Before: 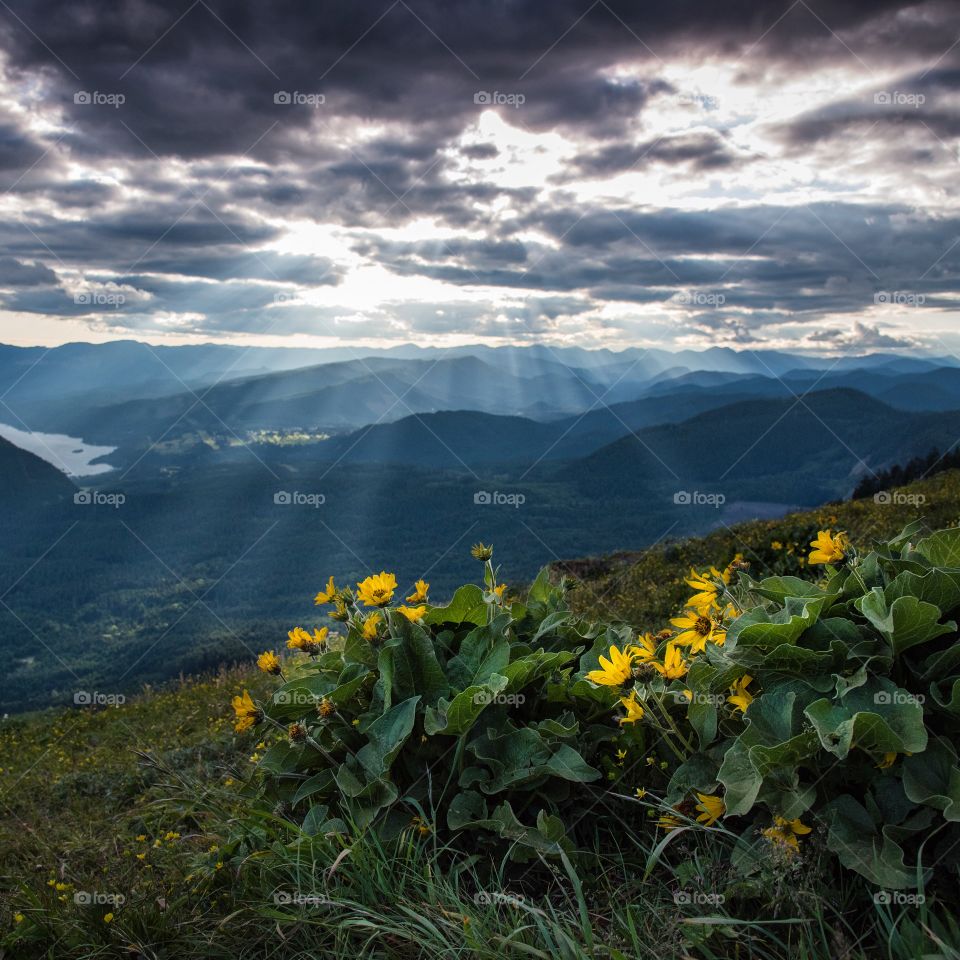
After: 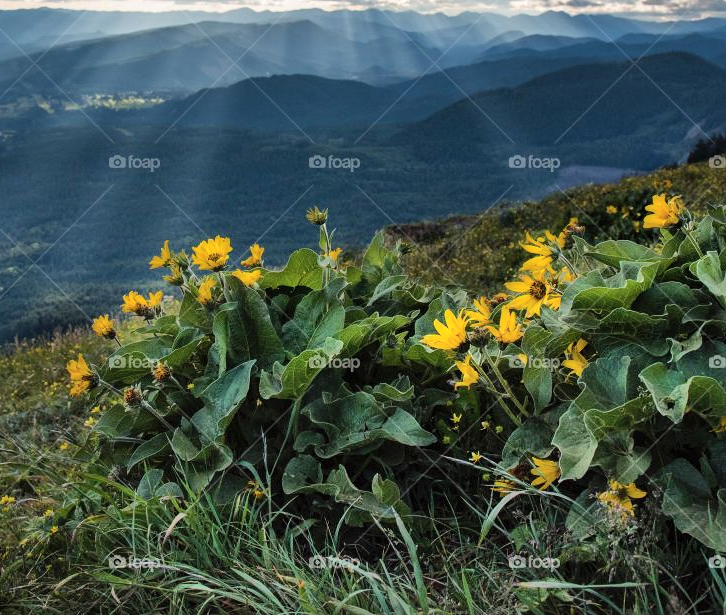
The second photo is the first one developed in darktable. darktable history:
crop and rotate: left 17.264%, top 35.087%, right 7.019%, bottom 0.825%
shadows and highlights: shadows 60.41, soften with gaussian
